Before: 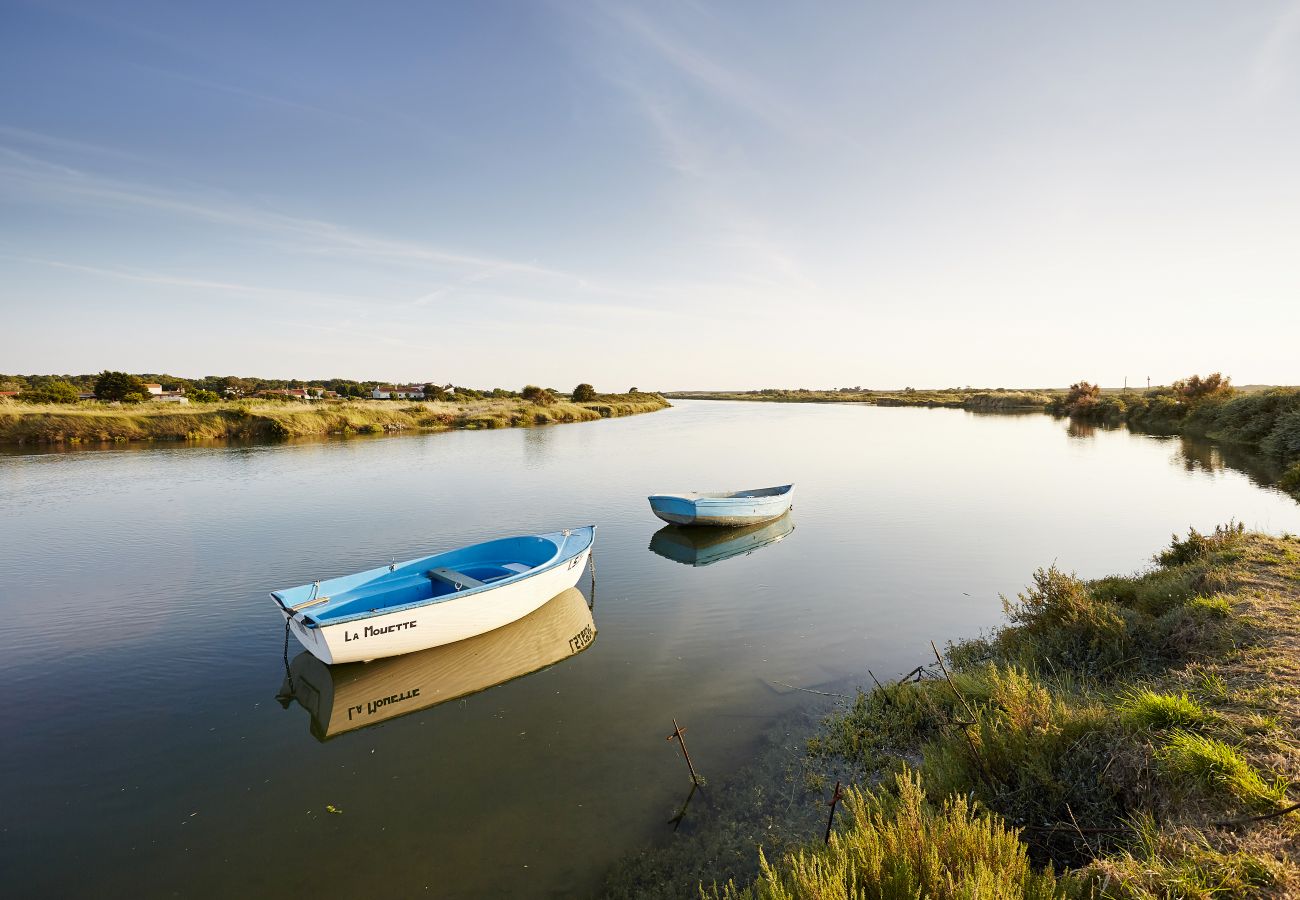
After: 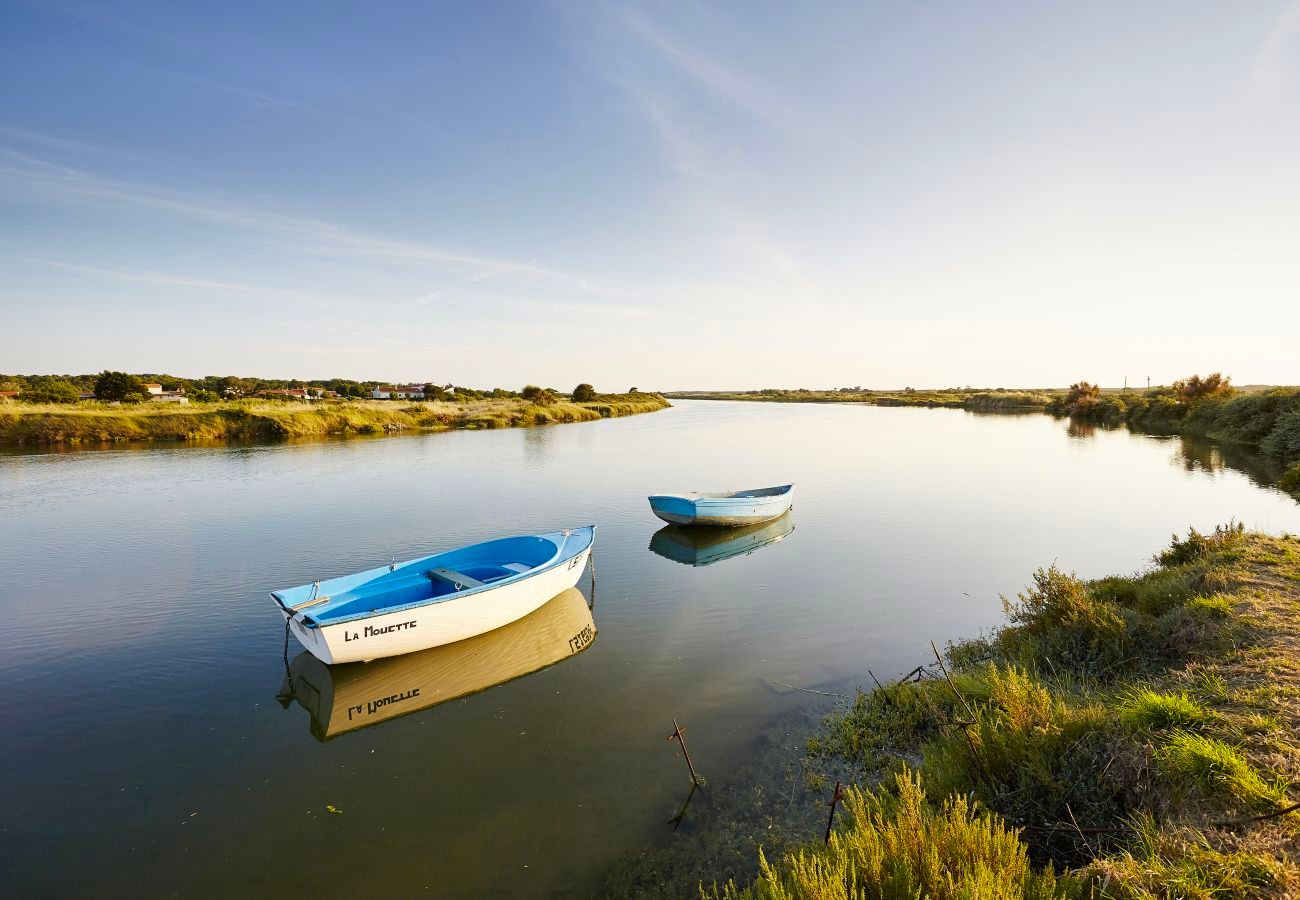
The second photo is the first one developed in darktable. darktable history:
color balance rgb: perceptual saturation grading › global saturation 10%, global vibrance 10%
color contrast: green-magenta contrast 1.1, blue-yellow contrast 1.1, unbound 0
